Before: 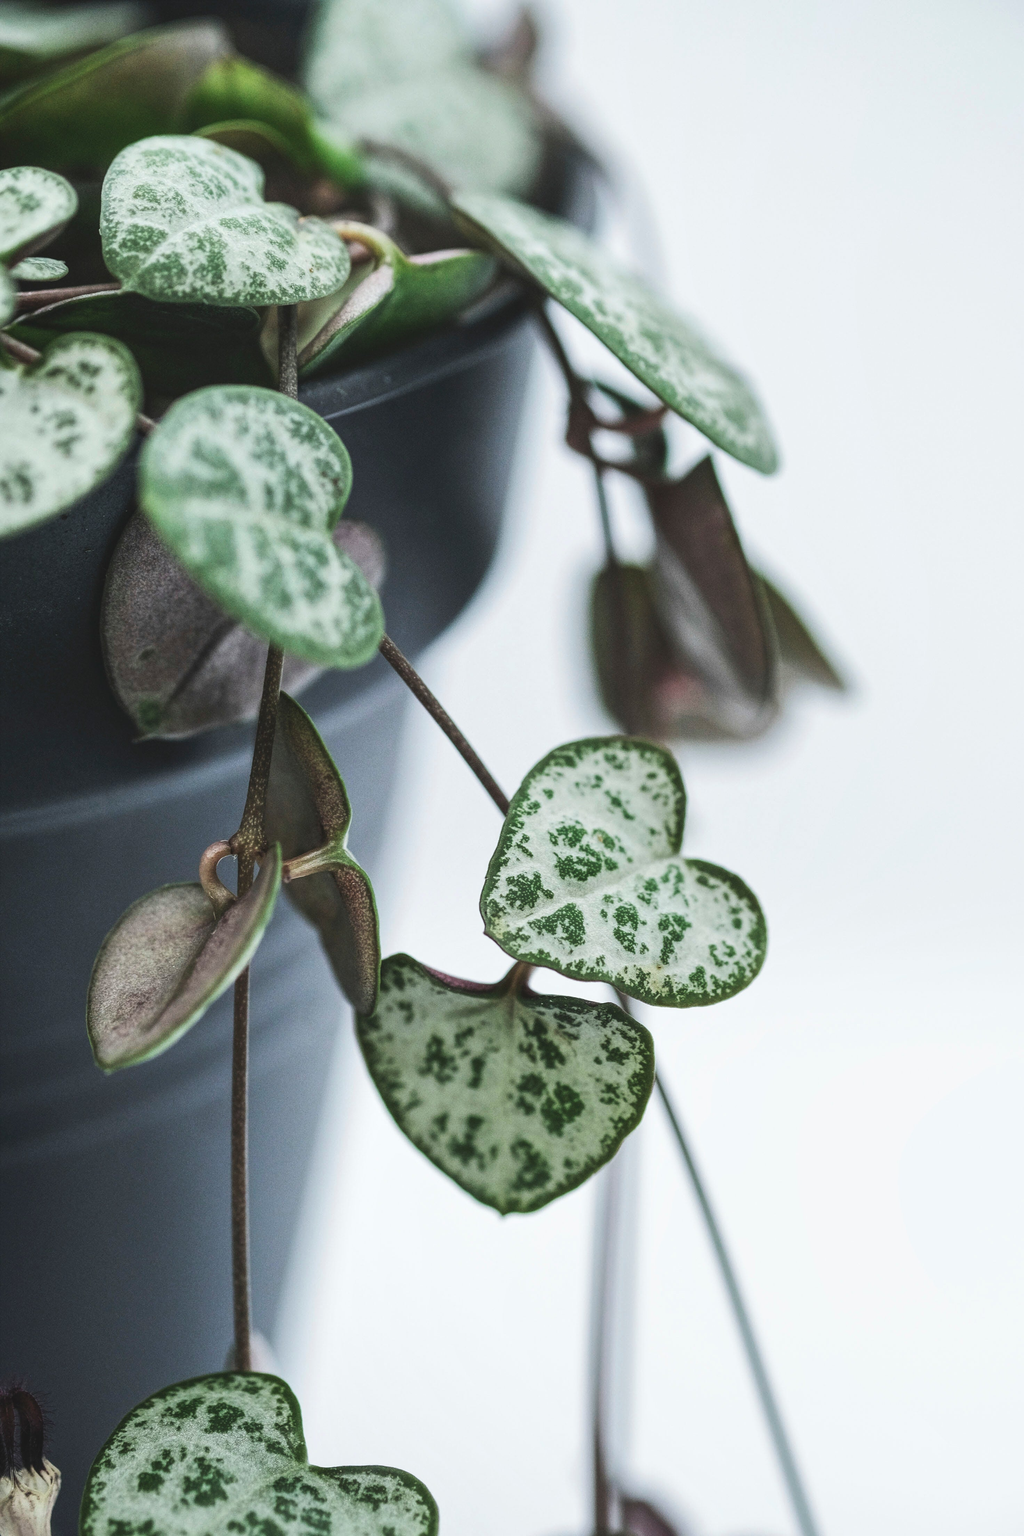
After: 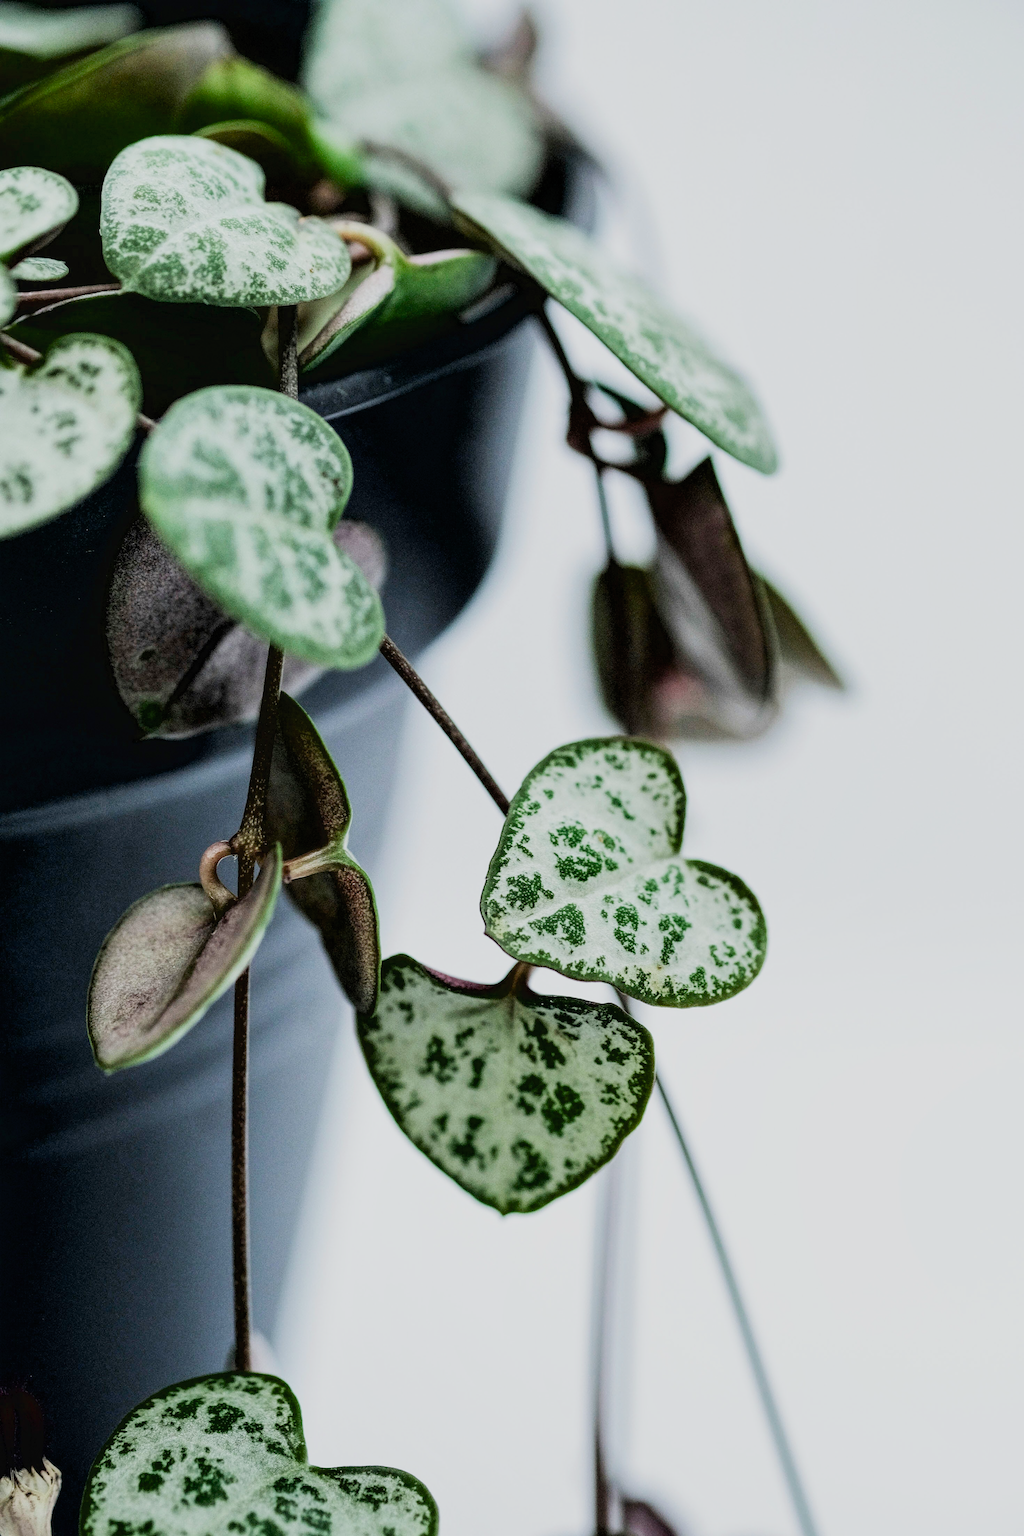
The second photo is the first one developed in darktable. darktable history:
exposure: black level correction 0.03, exposure 0.322 EV, compensate highlight preservation false
filmic rgb: black relative exposure -7.65 EV, white relative exposure 4.56 EV, hardness 3.61, add noise in highlights 0.101, color science v4 (2020), type of noise poissonian
